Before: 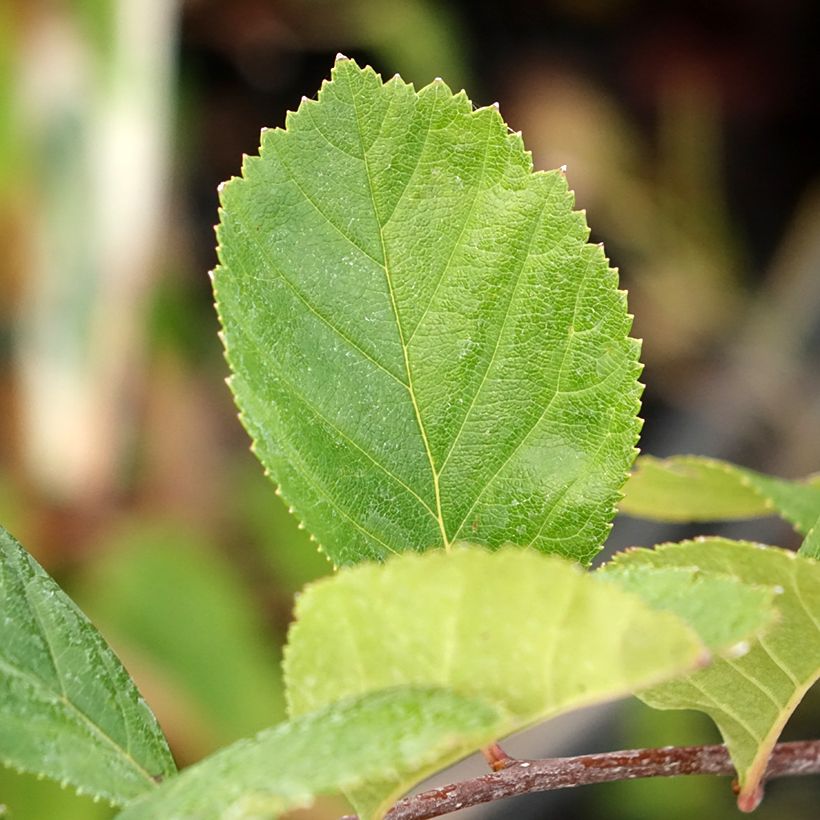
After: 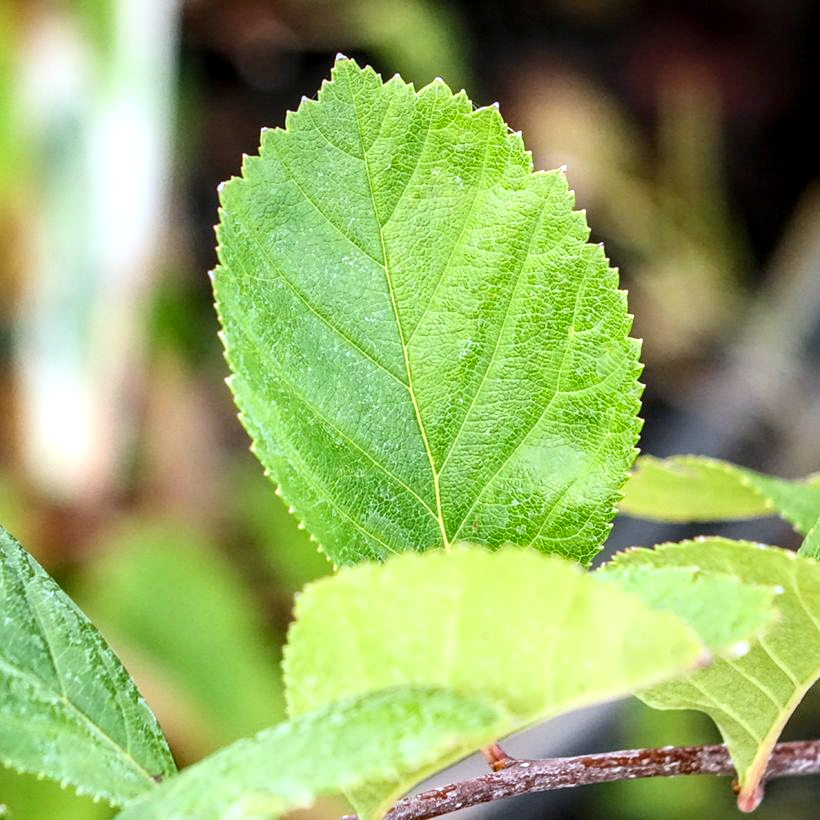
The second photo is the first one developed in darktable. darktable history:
local contrast: detail 150%
white balance: red 0.948, green 1.02, blue 1.176
contrast brightness saturation: contrast 0.2, brightness 0.16, saturation 0.22
